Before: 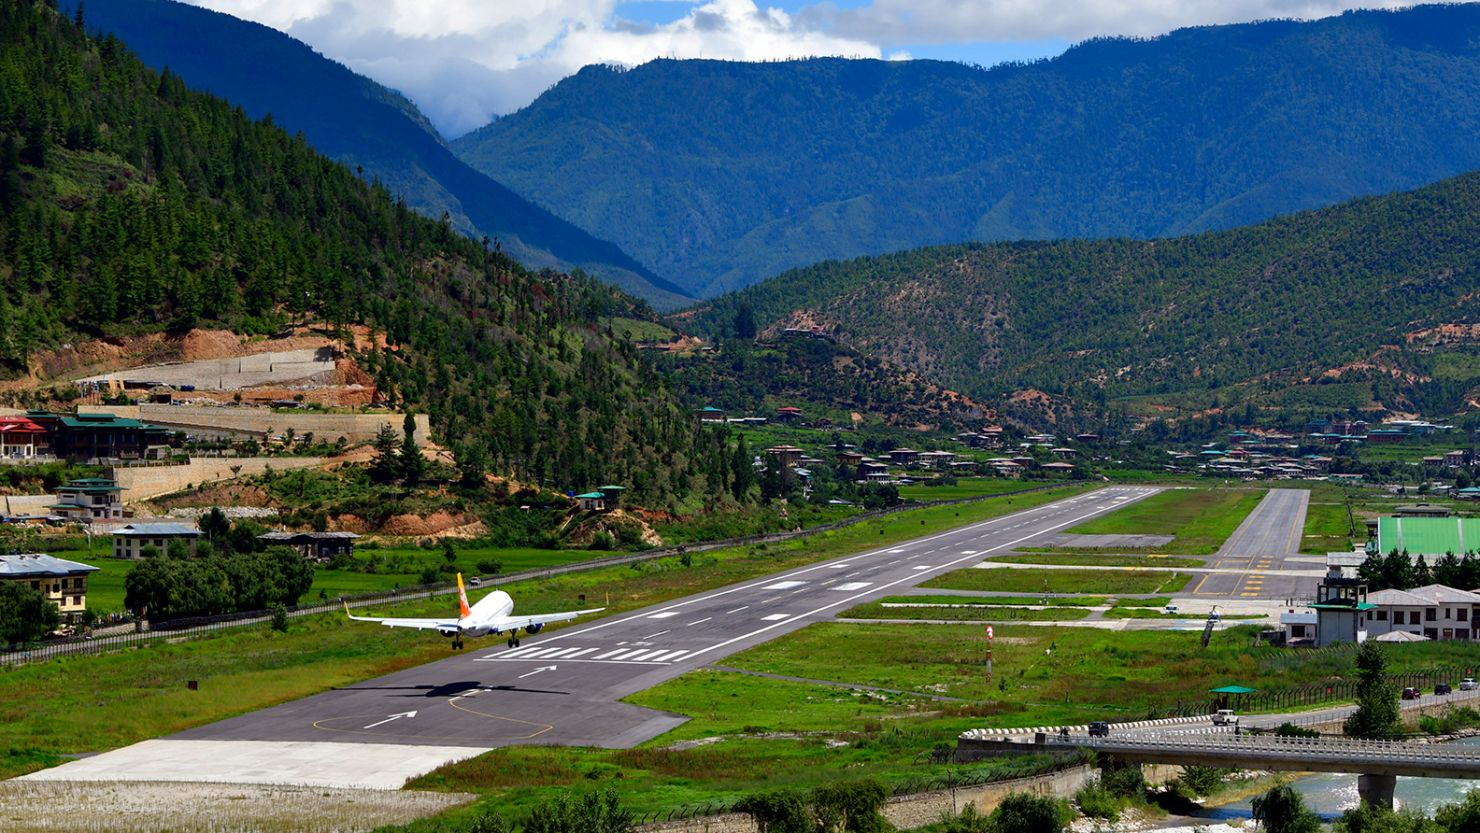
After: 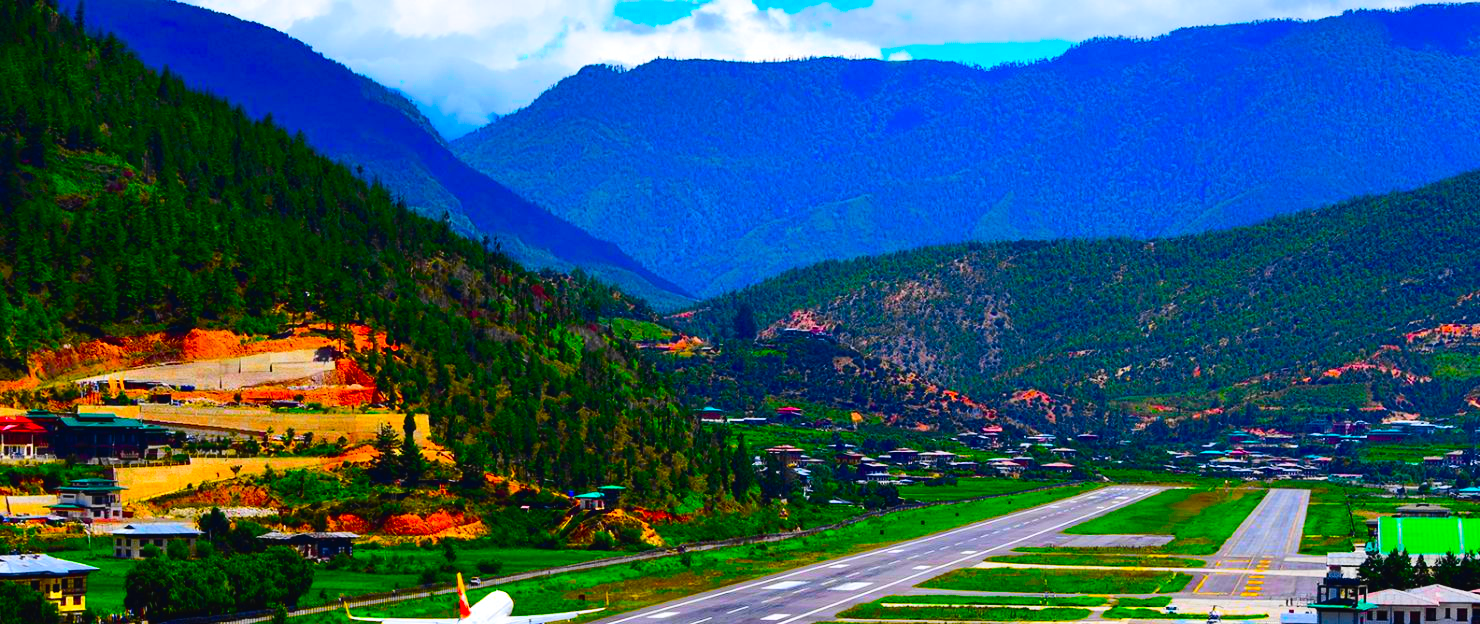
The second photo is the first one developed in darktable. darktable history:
contrast brightness saturation: brightness -0.02, saturation 0.35
crop: bottom 24.967%
color contrast: green-magenta contrast 1.55, blue-yellow contrast 1.83
tone curve: curves: ch0 [(0, 0.023) (0.103, 0.087) (0.295, 0.297) (0.445, 0.531) (0.553, 0.665) (0.735, 0.843) (0.994, 1)]; ch1 [(0, 0) (0.427, 0.346) (0.456, 0.426) (0.484, 0.494) (0.509, 0.505) (0.535, 0.56) (0.581, 0.632) (0.646, 0.715) (1, 1)]; ch2 [(0, 0) (0.369, 0.388) (0.449, 0.431) (0.501, 0.495) (0.533, 0.518) (0.572, 0.612) (0.677, 0.752) (1, 1)], color space Lab, independent channels, preserve colors none
